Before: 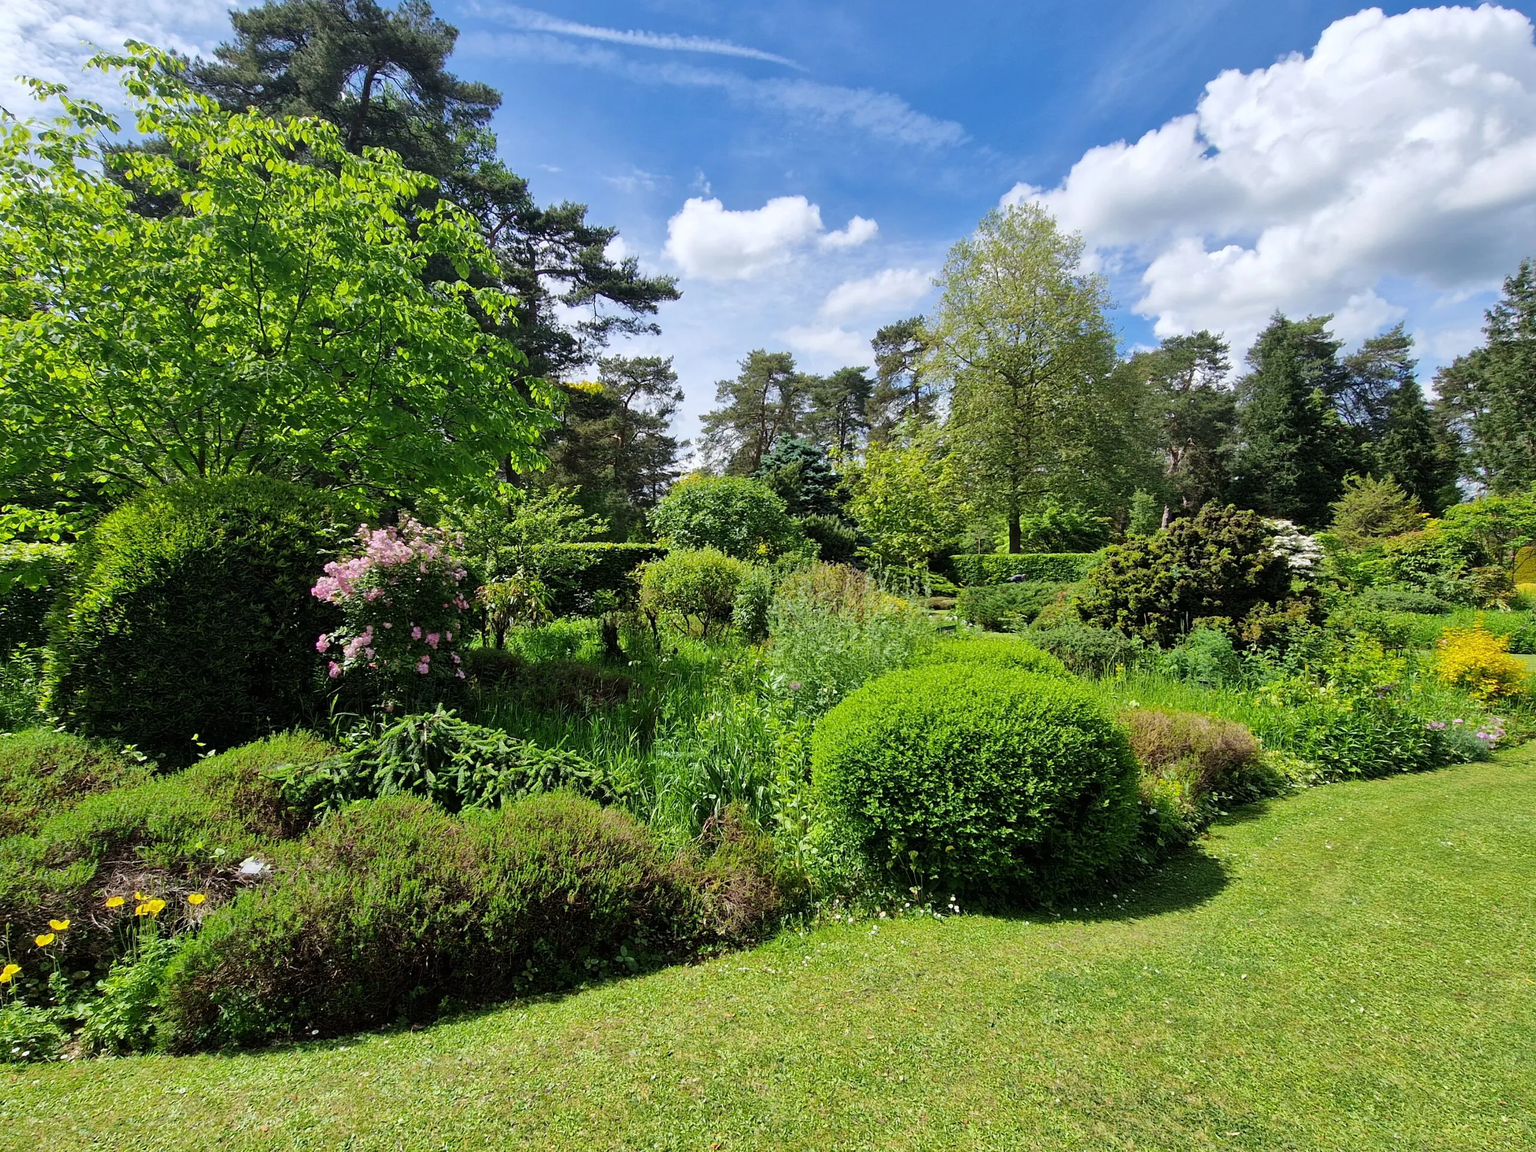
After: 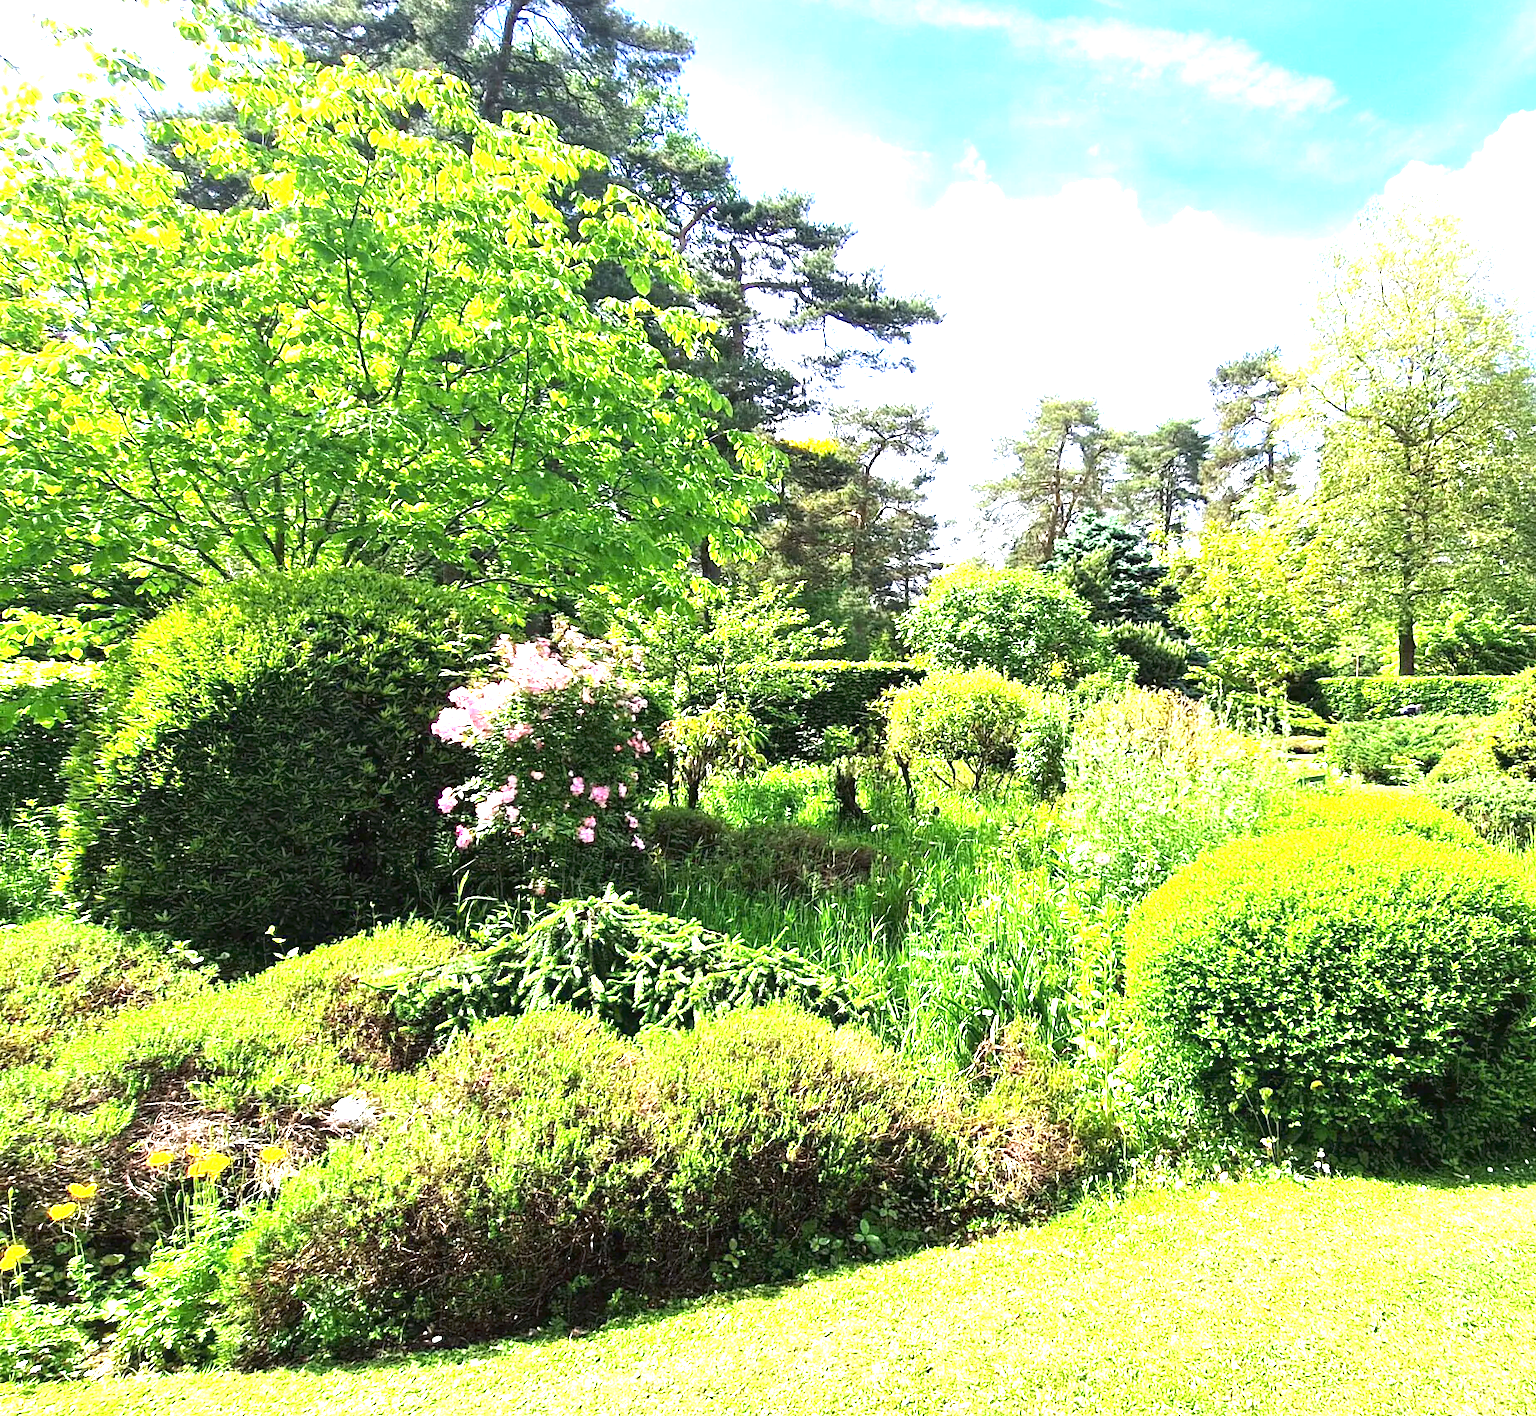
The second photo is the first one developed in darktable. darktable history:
exposure: black level correction 0, exposure 2.319 EV, compensate highlight preservation false
crop: top 5.762%, right 27.844%, bottom 5.494%
